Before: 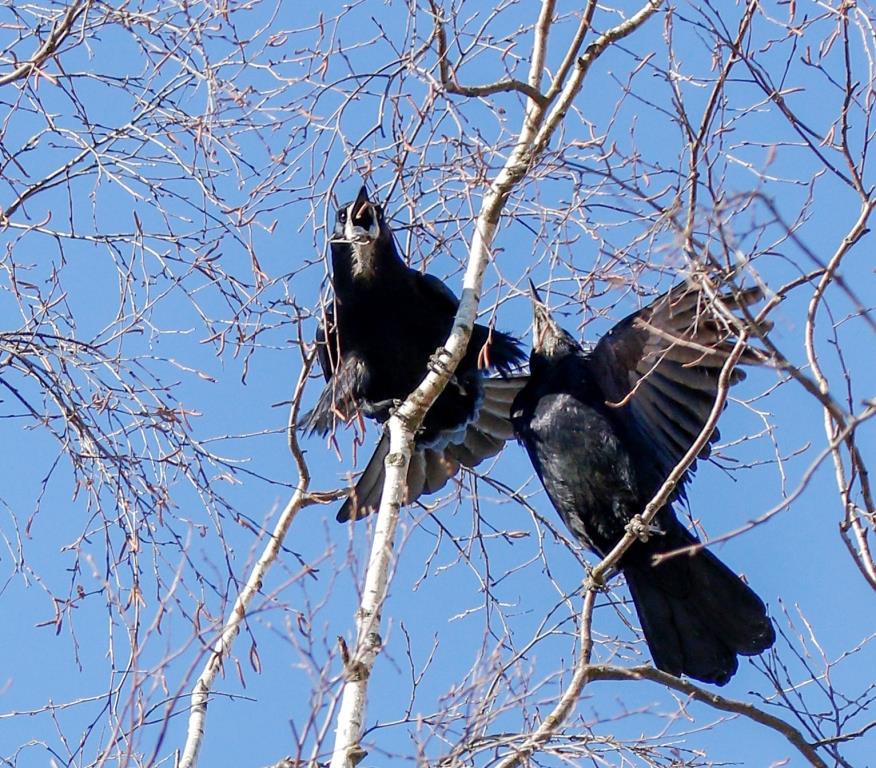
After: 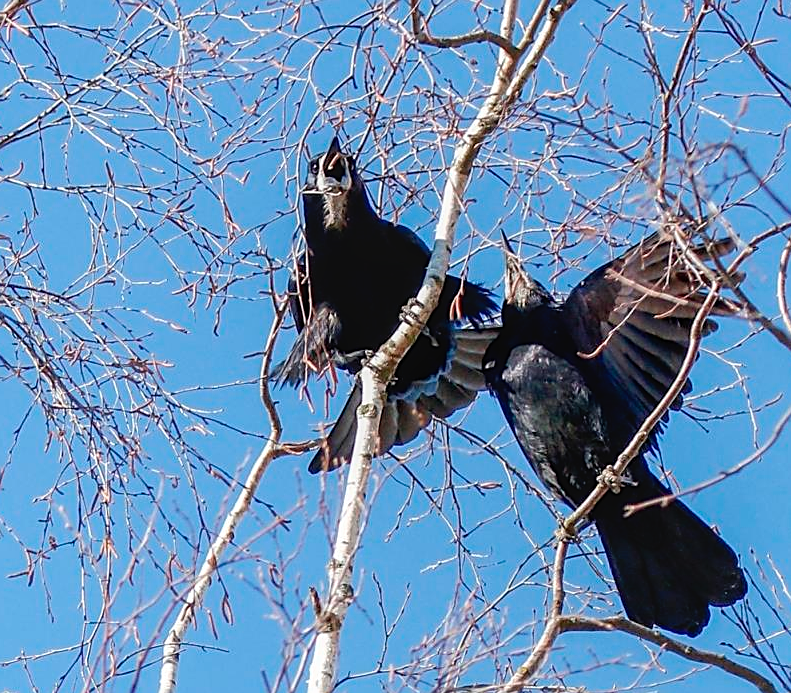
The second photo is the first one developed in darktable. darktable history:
sharpen: on, module defaults
crop: left 3.305%, top 6.436%, right 6.389%, bottom 3.258%
local contrast: detail 110%
